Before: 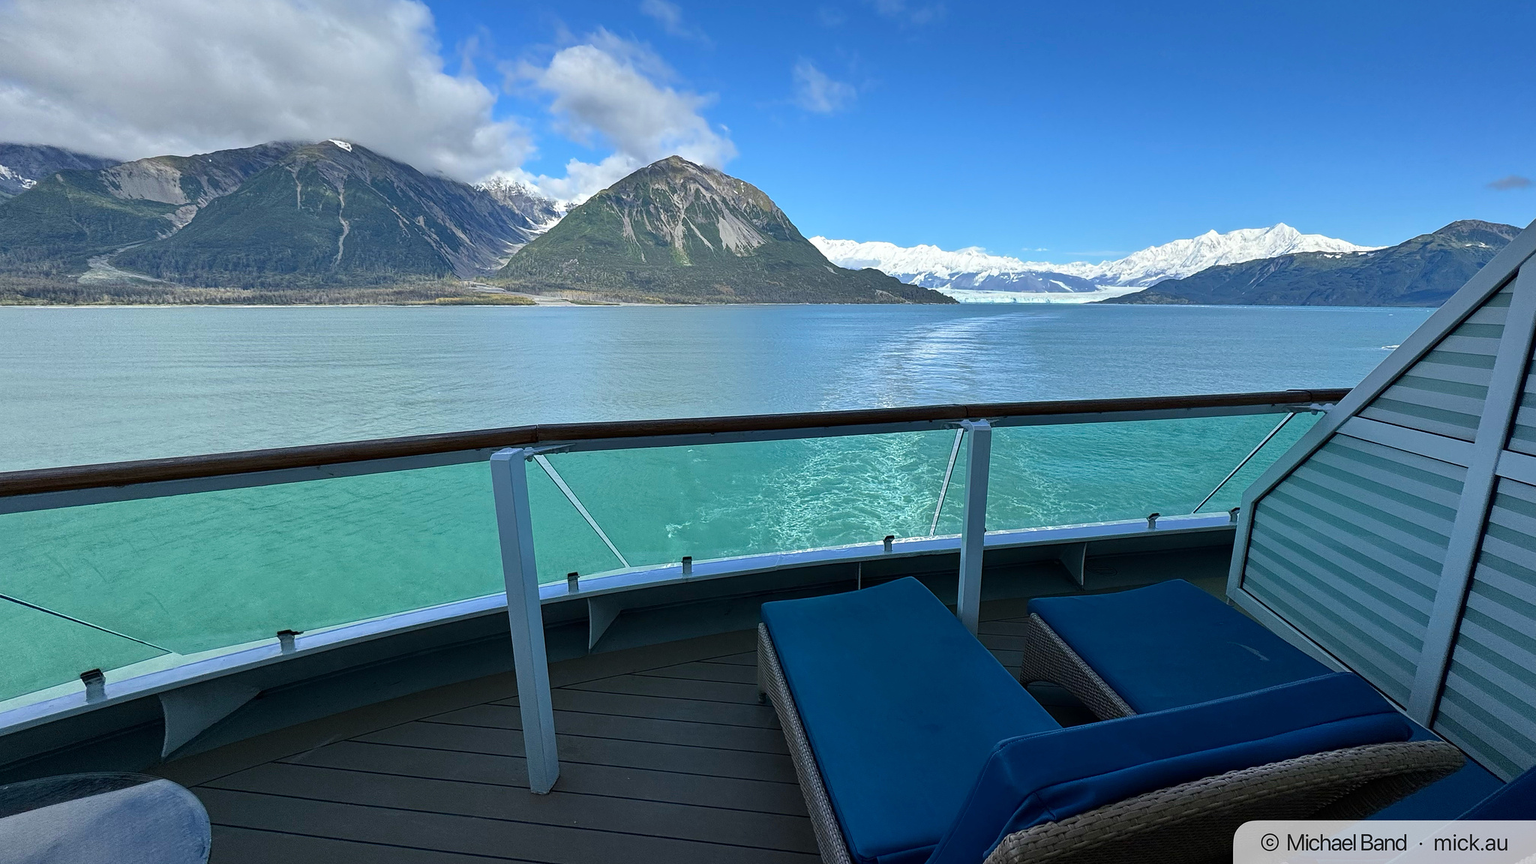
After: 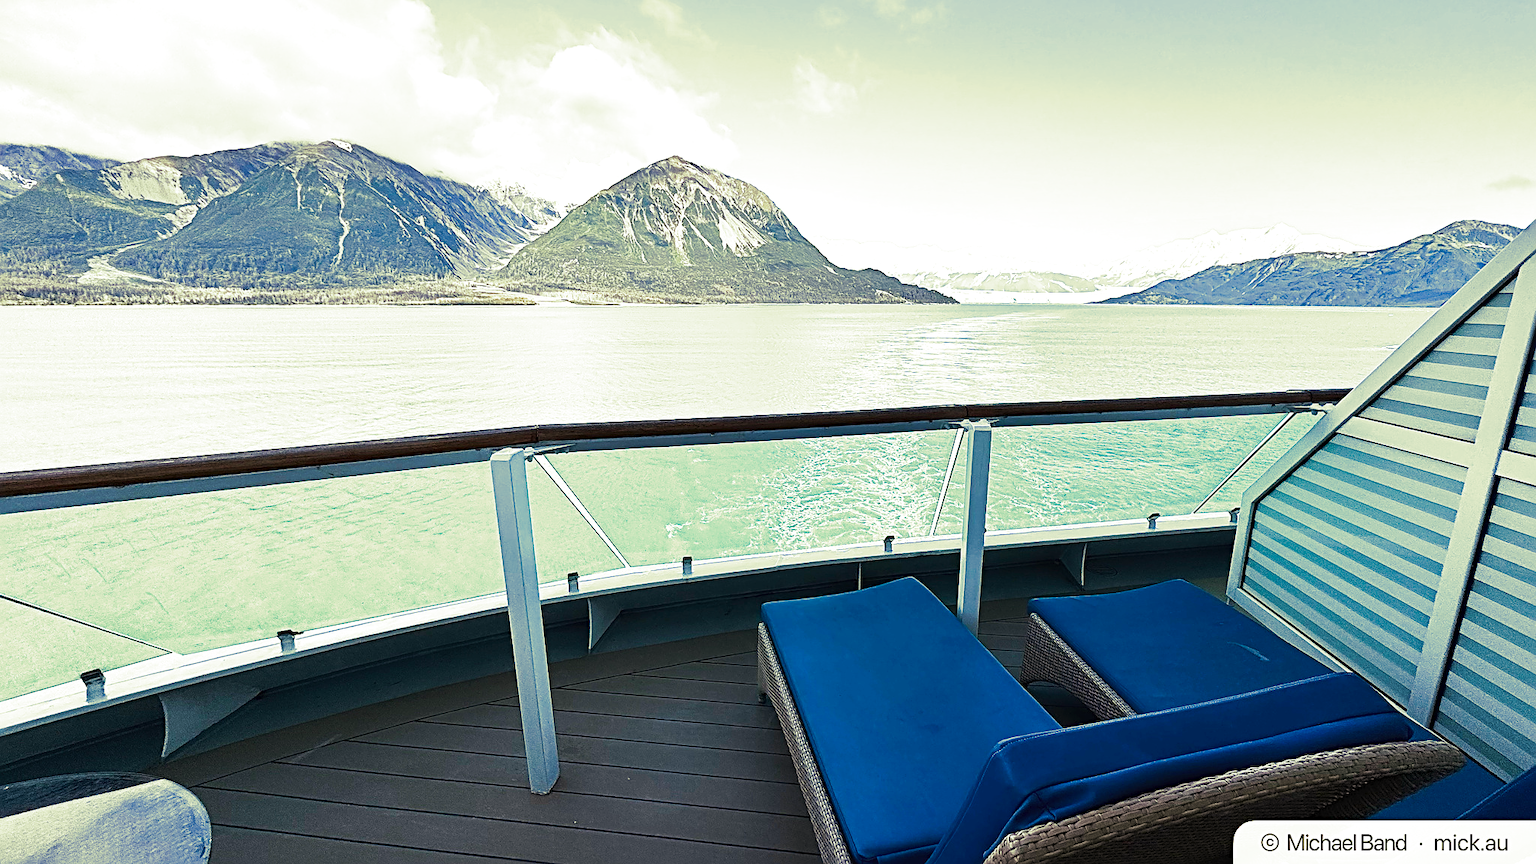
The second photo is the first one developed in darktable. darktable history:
exposure: black level correction 0, exposure 0.9 EV, compensate highlight preservation false
tone curve: curves: ch0 [(0, 0) (0.003, 0.011) (0.011, 0.019) (0.025, 0.03) (0.044, 0.045) (0.069, 0.061) (0.1, 0.085) (0.136, 0.119) (0.177, 0.159) (0.224, 0.205) (0.277, 0.261) (0.335, 0.329) (0.399, 0.407) (0.468, 0.508) (0.543, 0.606) (0.623, 0.71) (0.709, 0.815) (0.801, 0.903) (0.898, 0.957) (1, 1)], preserve colors none
sharpen: radius 3.119
white balance: red 1.127, blue 0.943
split-toning: shadows › hue 290.82°, shadows › saturation 0.34, highlights › saturation 0.38, balance 0, compress 50%
